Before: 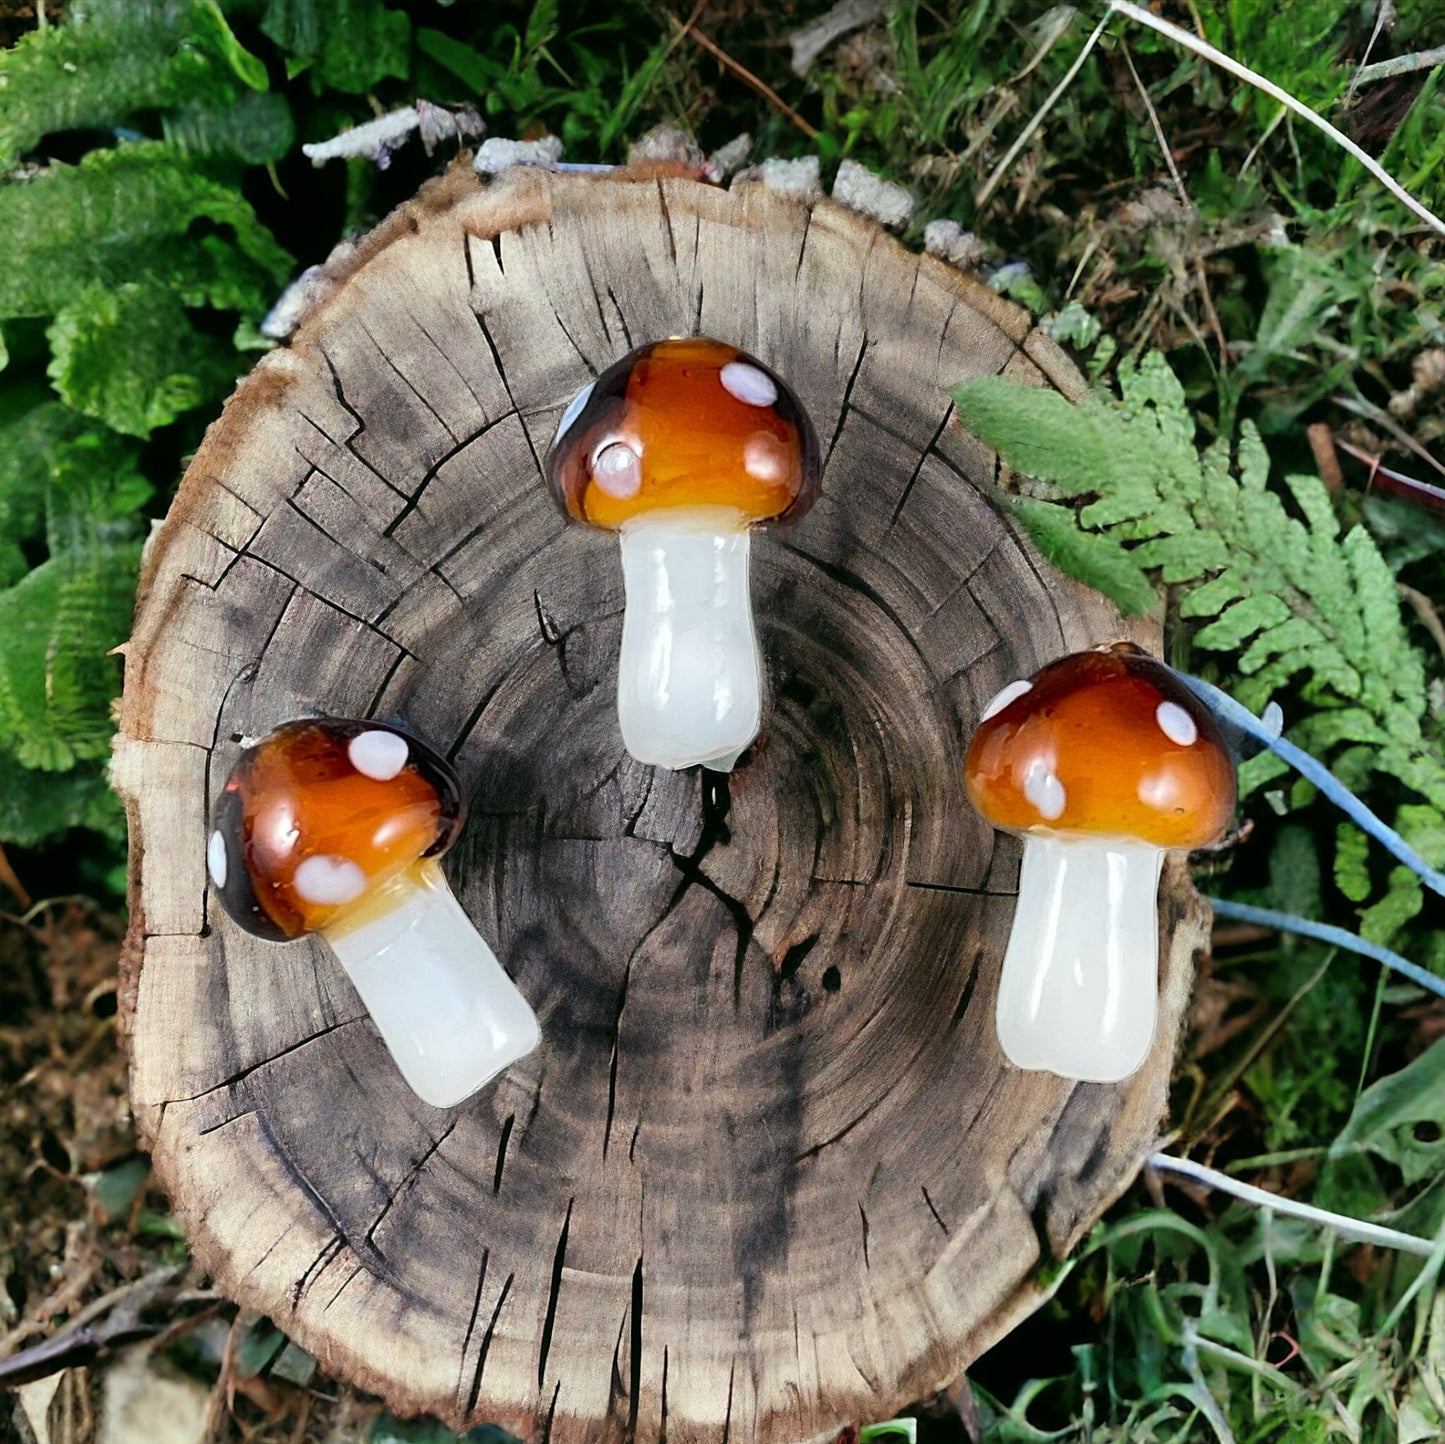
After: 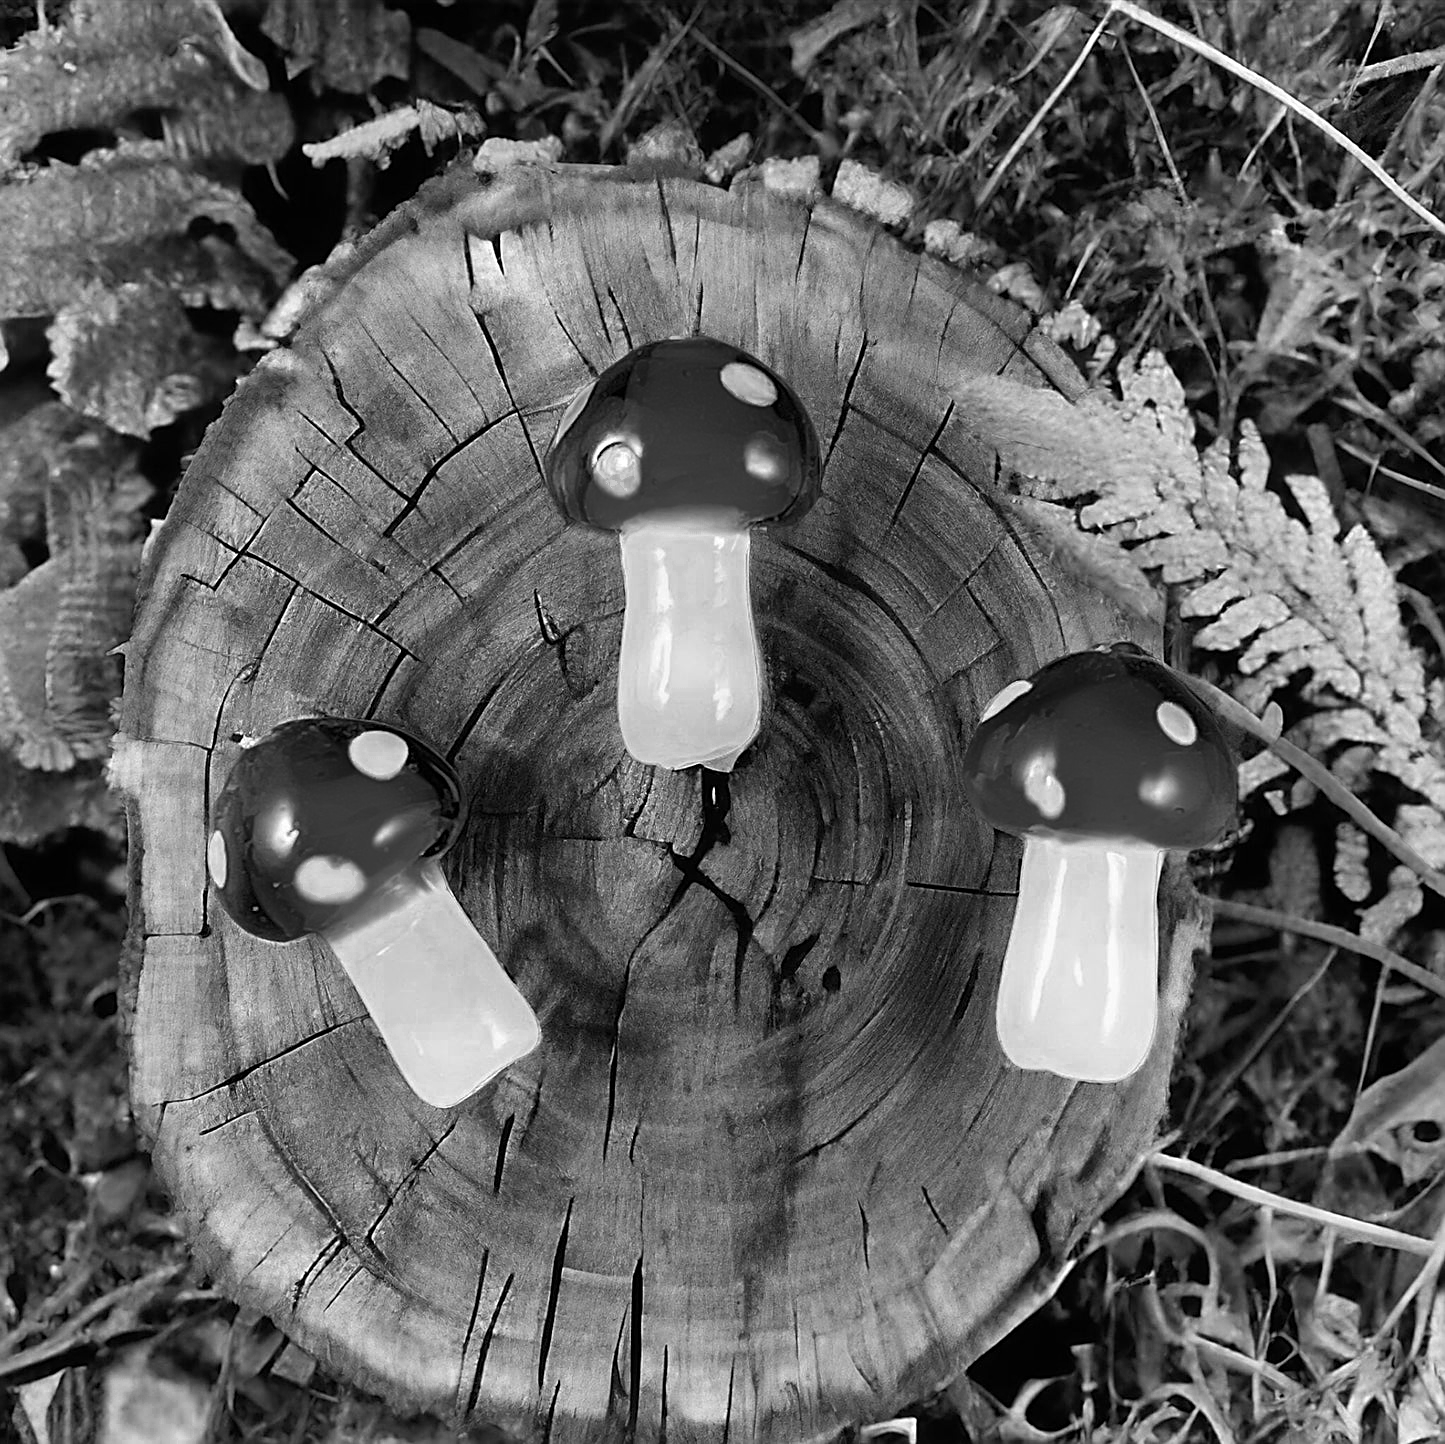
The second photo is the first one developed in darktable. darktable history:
sharpen: on, module defaults
color zones: curves: ch0 [(0.002, 0.429) (0.121, 0.212) (0.198, 0.113) (0.276, 0.344) (0.331, 0.541) (0.41, 0.56) (0.482, 0.289) (0.619, 0.227) (0.721, 0.18) (0.821, 0.435) (0.928, 0.555) (1, 0.587)]; ch1 [(0, 0) (0.143, 0) (0.286, 0) (0.429, 0) (0.571, 0) (0.714, 0) (0.857, 0)]
